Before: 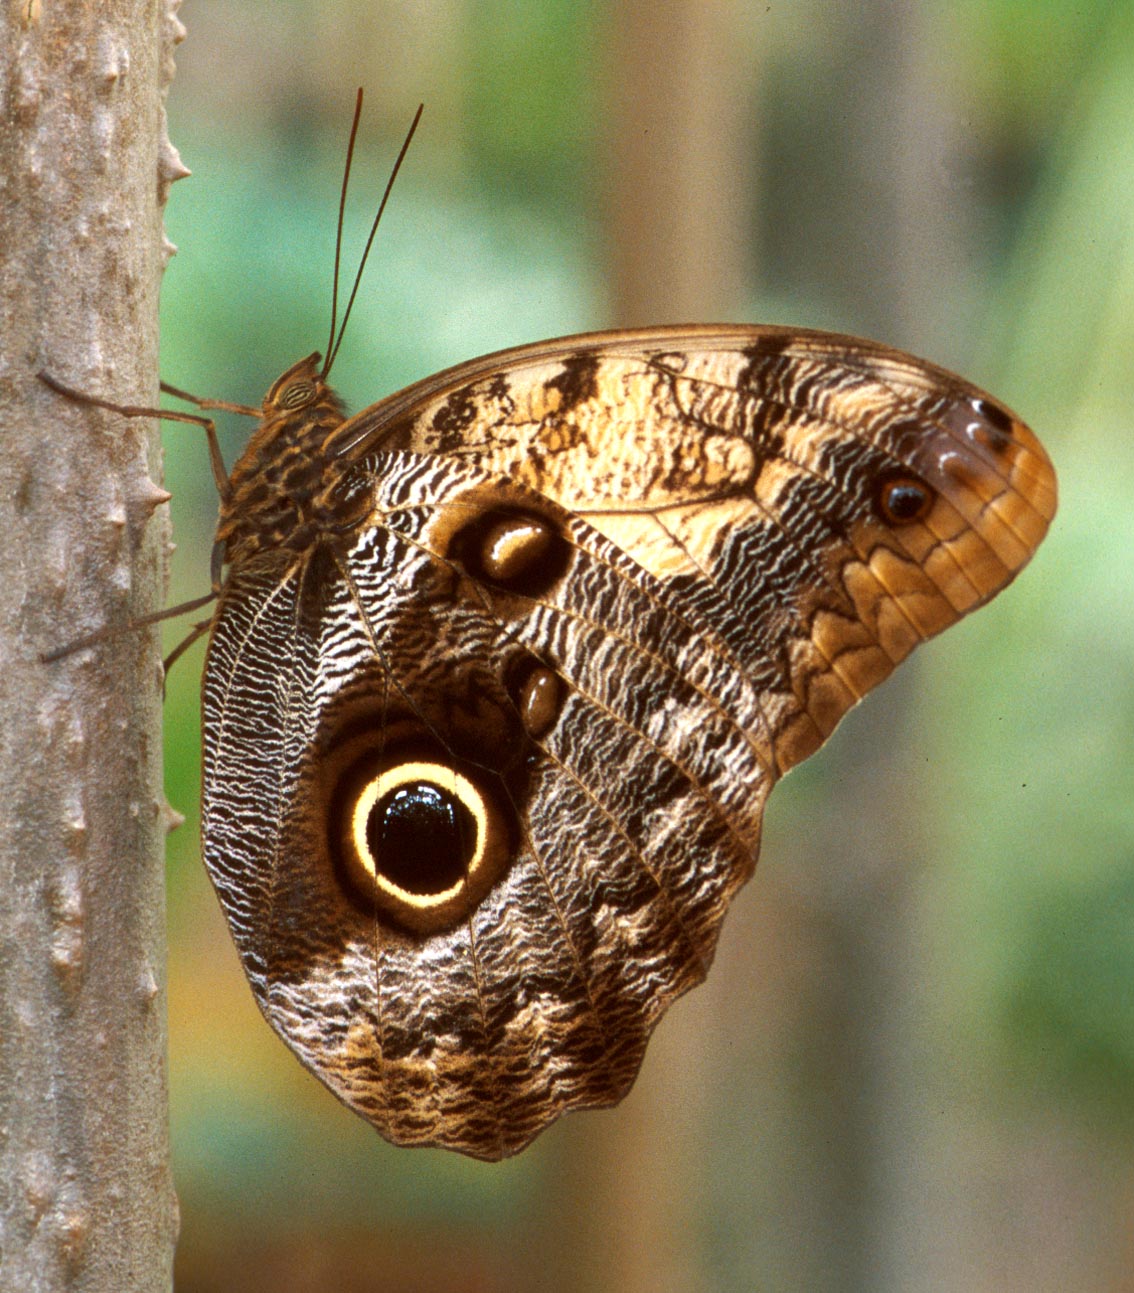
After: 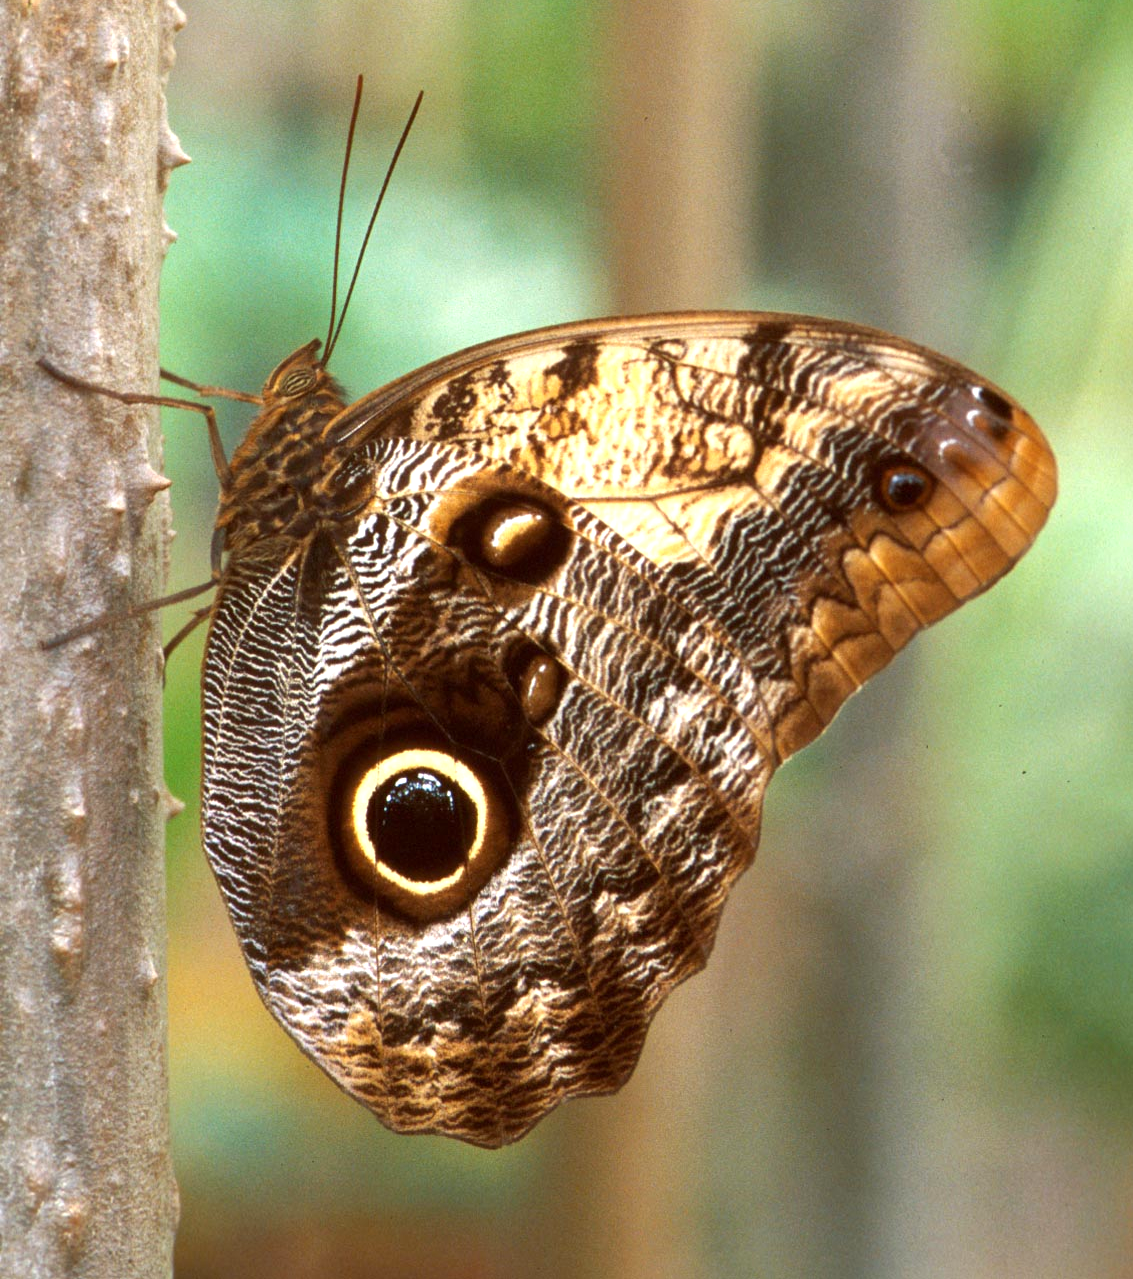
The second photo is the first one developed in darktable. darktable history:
exposure: exposure 0.376 EV, compensate highlight preservation false
crop: top 1.049%, right 0.001%
